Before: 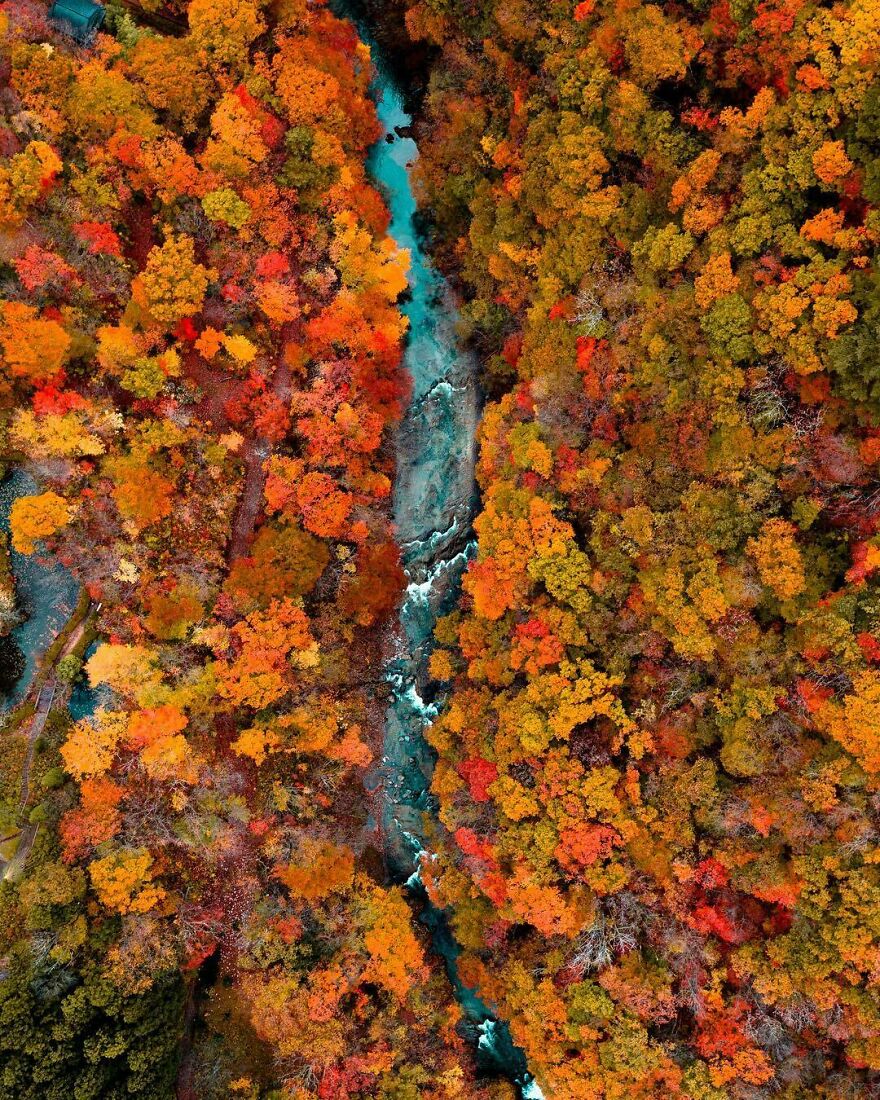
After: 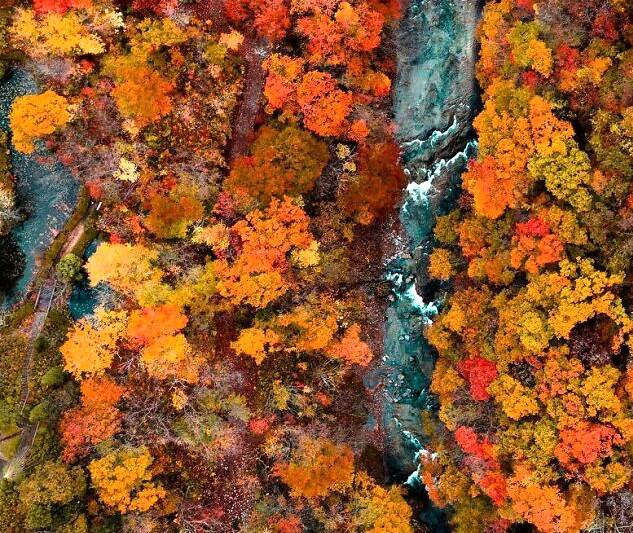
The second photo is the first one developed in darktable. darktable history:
tone equalizer: -8 EV -0.417 EV, -7 EV -0.389 EV, -6 EV -0.333 EV, -5 EV -0.222 EV, -3 EV 0.222 EV, -2 EV 0.333 EV, -1 EV 0.389 EV, +0 EV 0.417 EV, edges refinement/feathering 500, mask exposure compensation -1.57 EV, preserve details no
crop: top 36.498%, right 27.964%, bottom 14.995%
